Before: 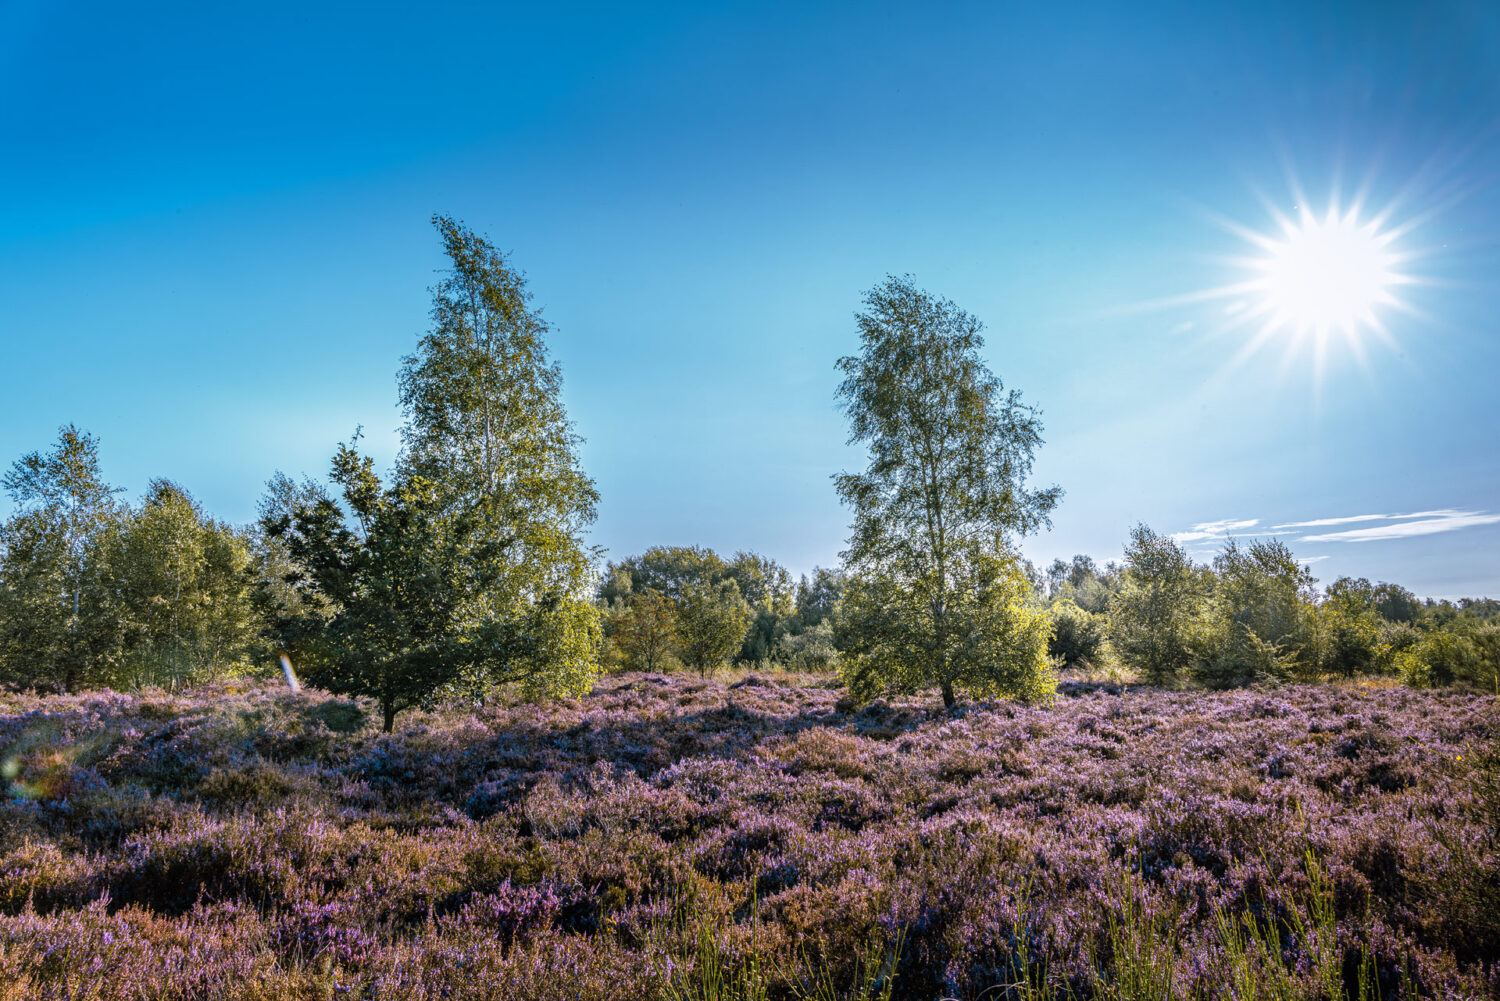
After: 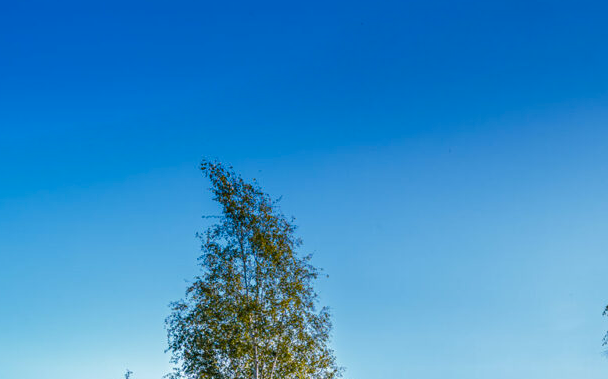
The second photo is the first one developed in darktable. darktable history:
color balance rgb: perceptual saturation grading › global saturation 20%, perceptual saturation grading › highlights -25%, perceptual saturation grading › shadows 25%
crop: left 15.452%, top 5.459%, right 43.956%, bottom 56.62%
white balance: emerald 1
graduated density: hue 238.83°, saturation 50%
